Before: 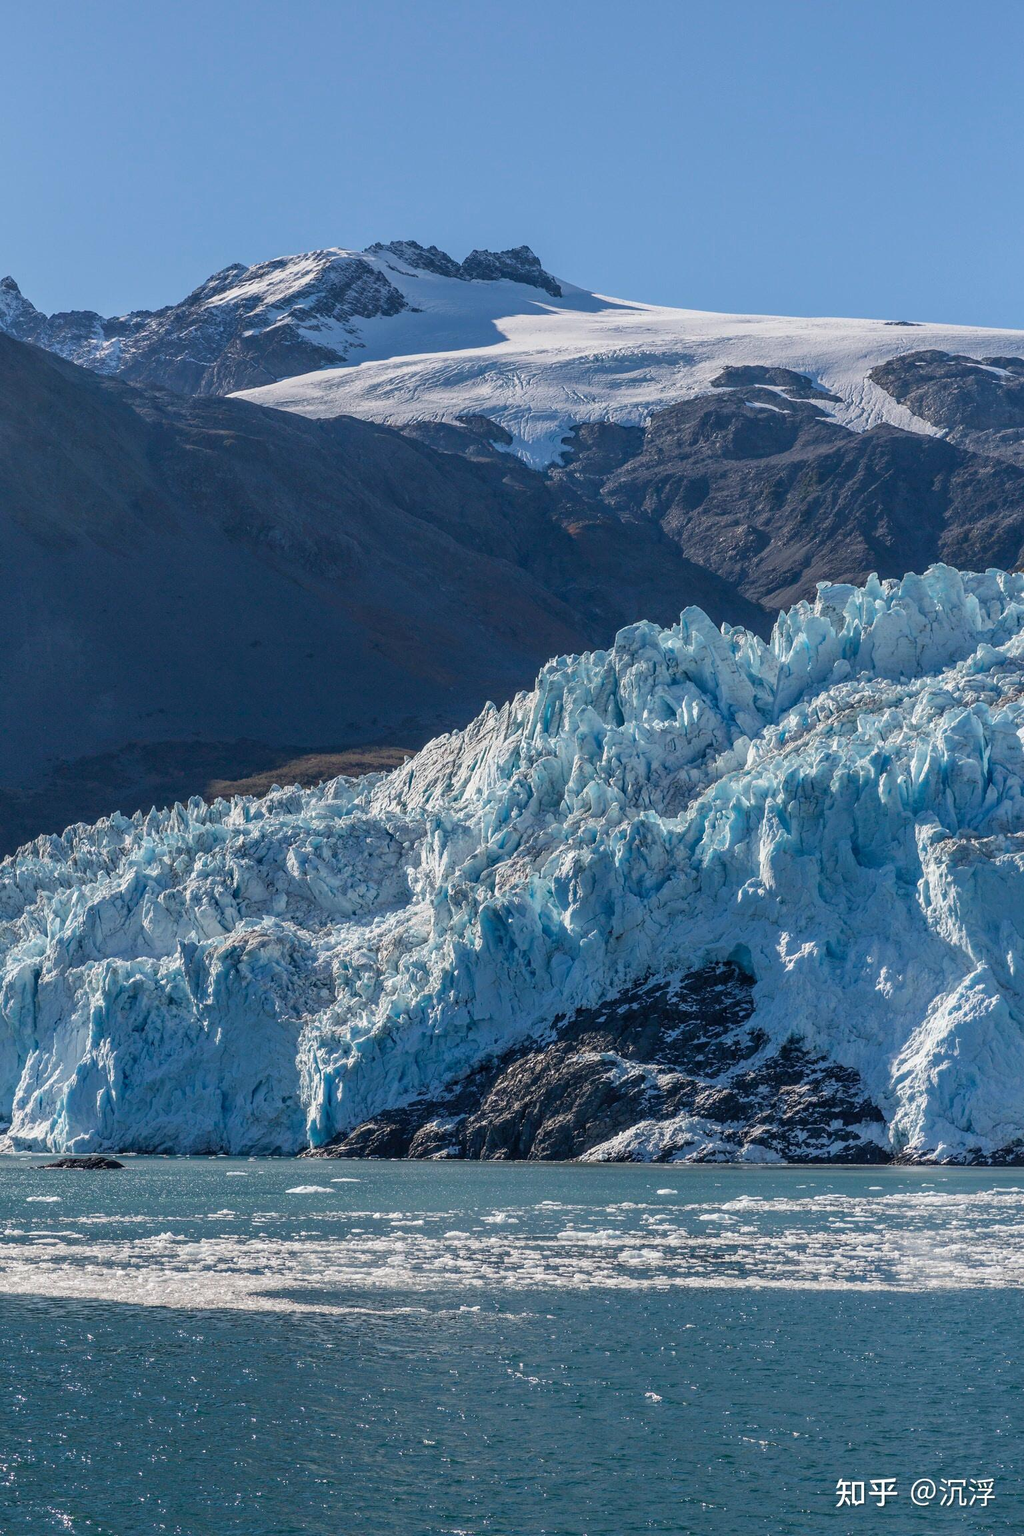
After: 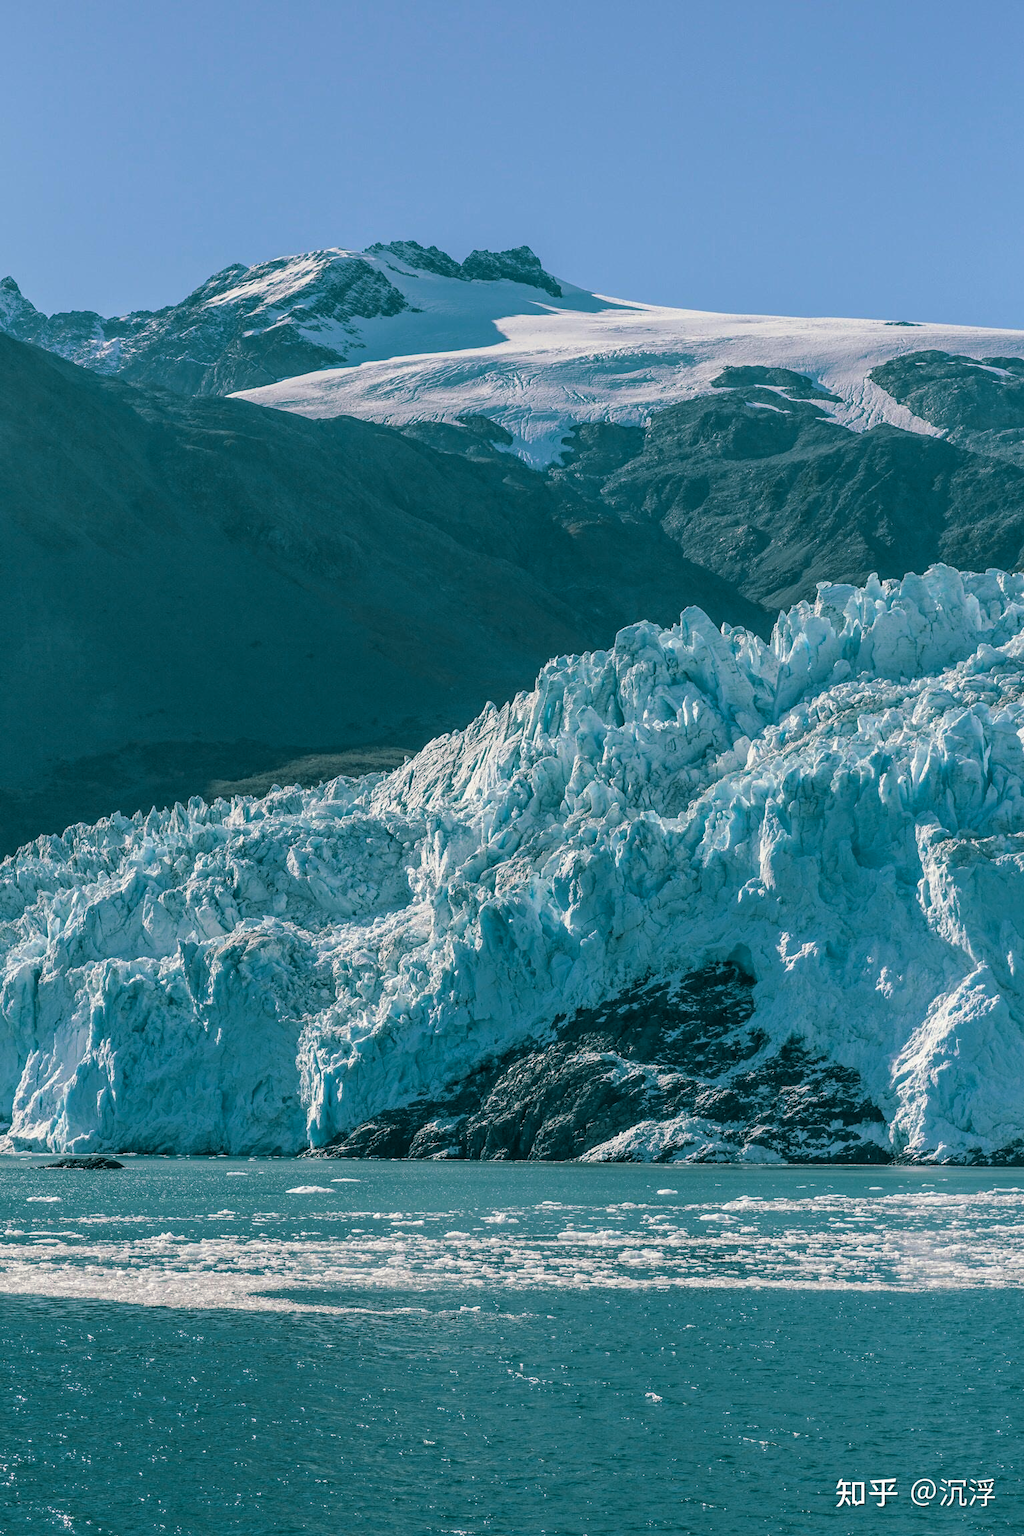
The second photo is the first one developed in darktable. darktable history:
split-toning: shadows › hue 186.43°, highlights › hue 49.29°, compress 30.29%
exposure: black level correction 0, compensate exposure bias true, compensate highlight preservation false
